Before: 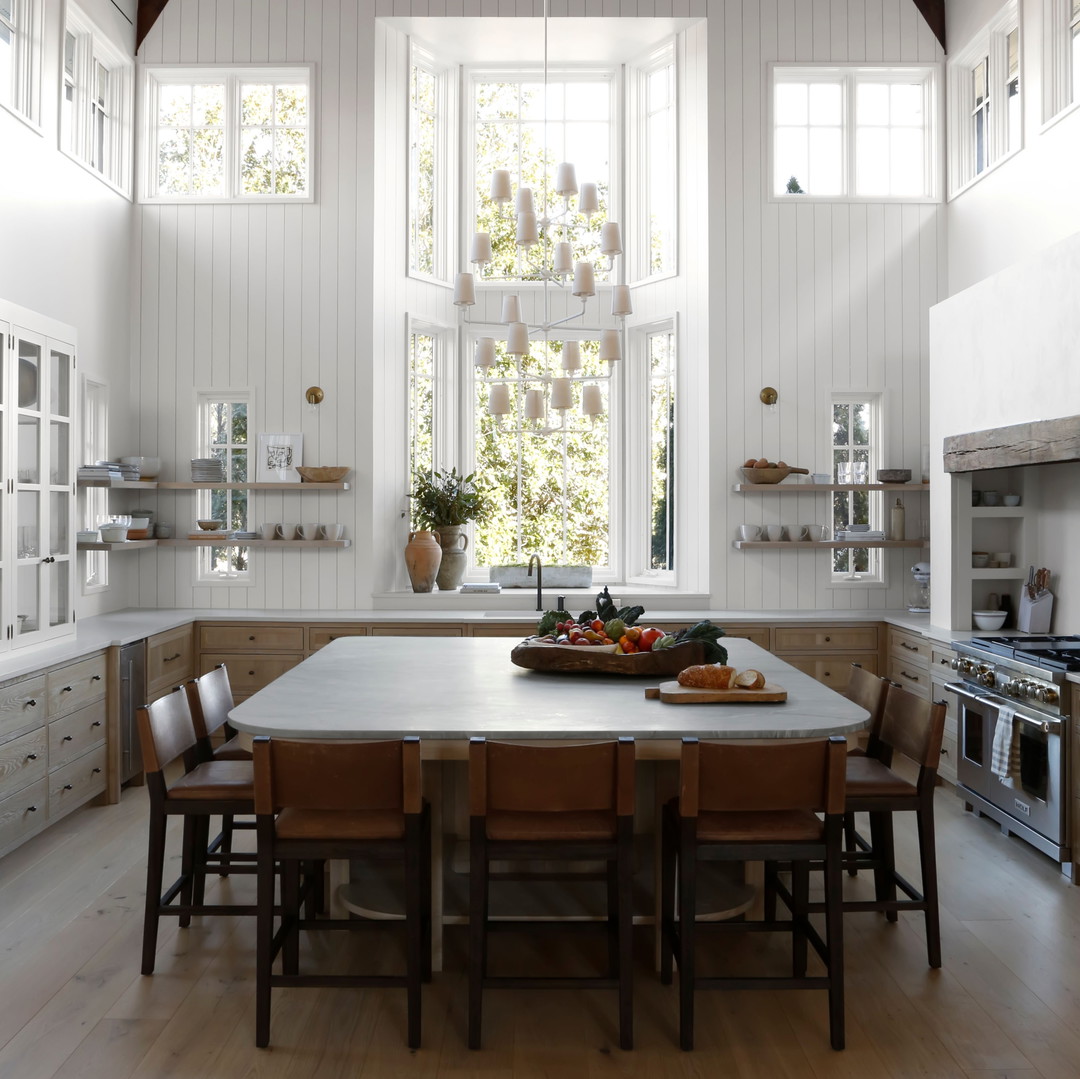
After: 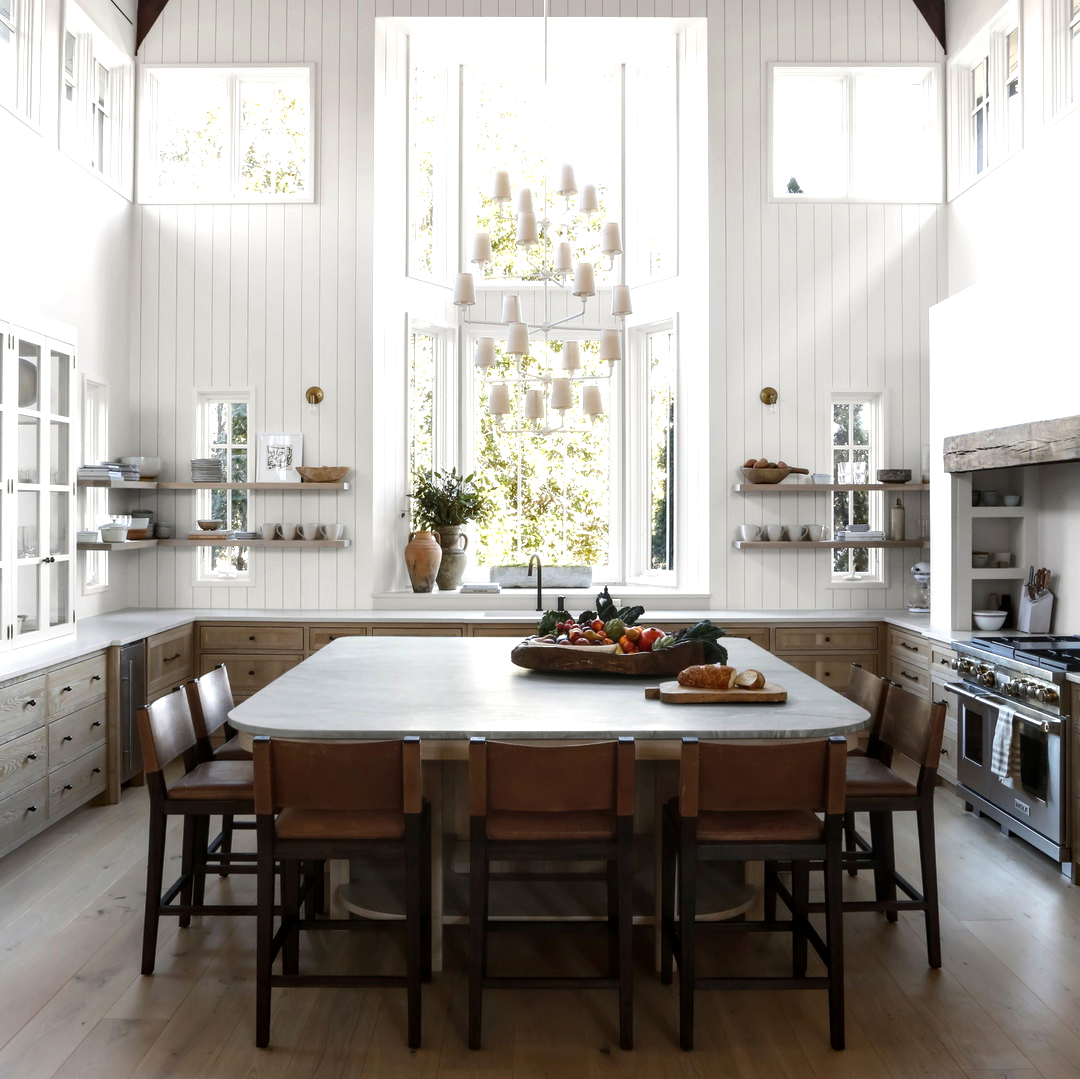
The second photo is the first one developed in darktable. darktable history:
local contrast: on, module defaults
tone equalizer: -8 EV 0.001 EV, -7 EV -0.002 EV, -6 EV 0.003 EV, -5 EV -0.06 EV, -4 EV -0.149 EV, -3 EV -0.179 EV, -2 EV 0.265 EV, -1 EV 0.704 EV, +0 EV 0.485 EV
